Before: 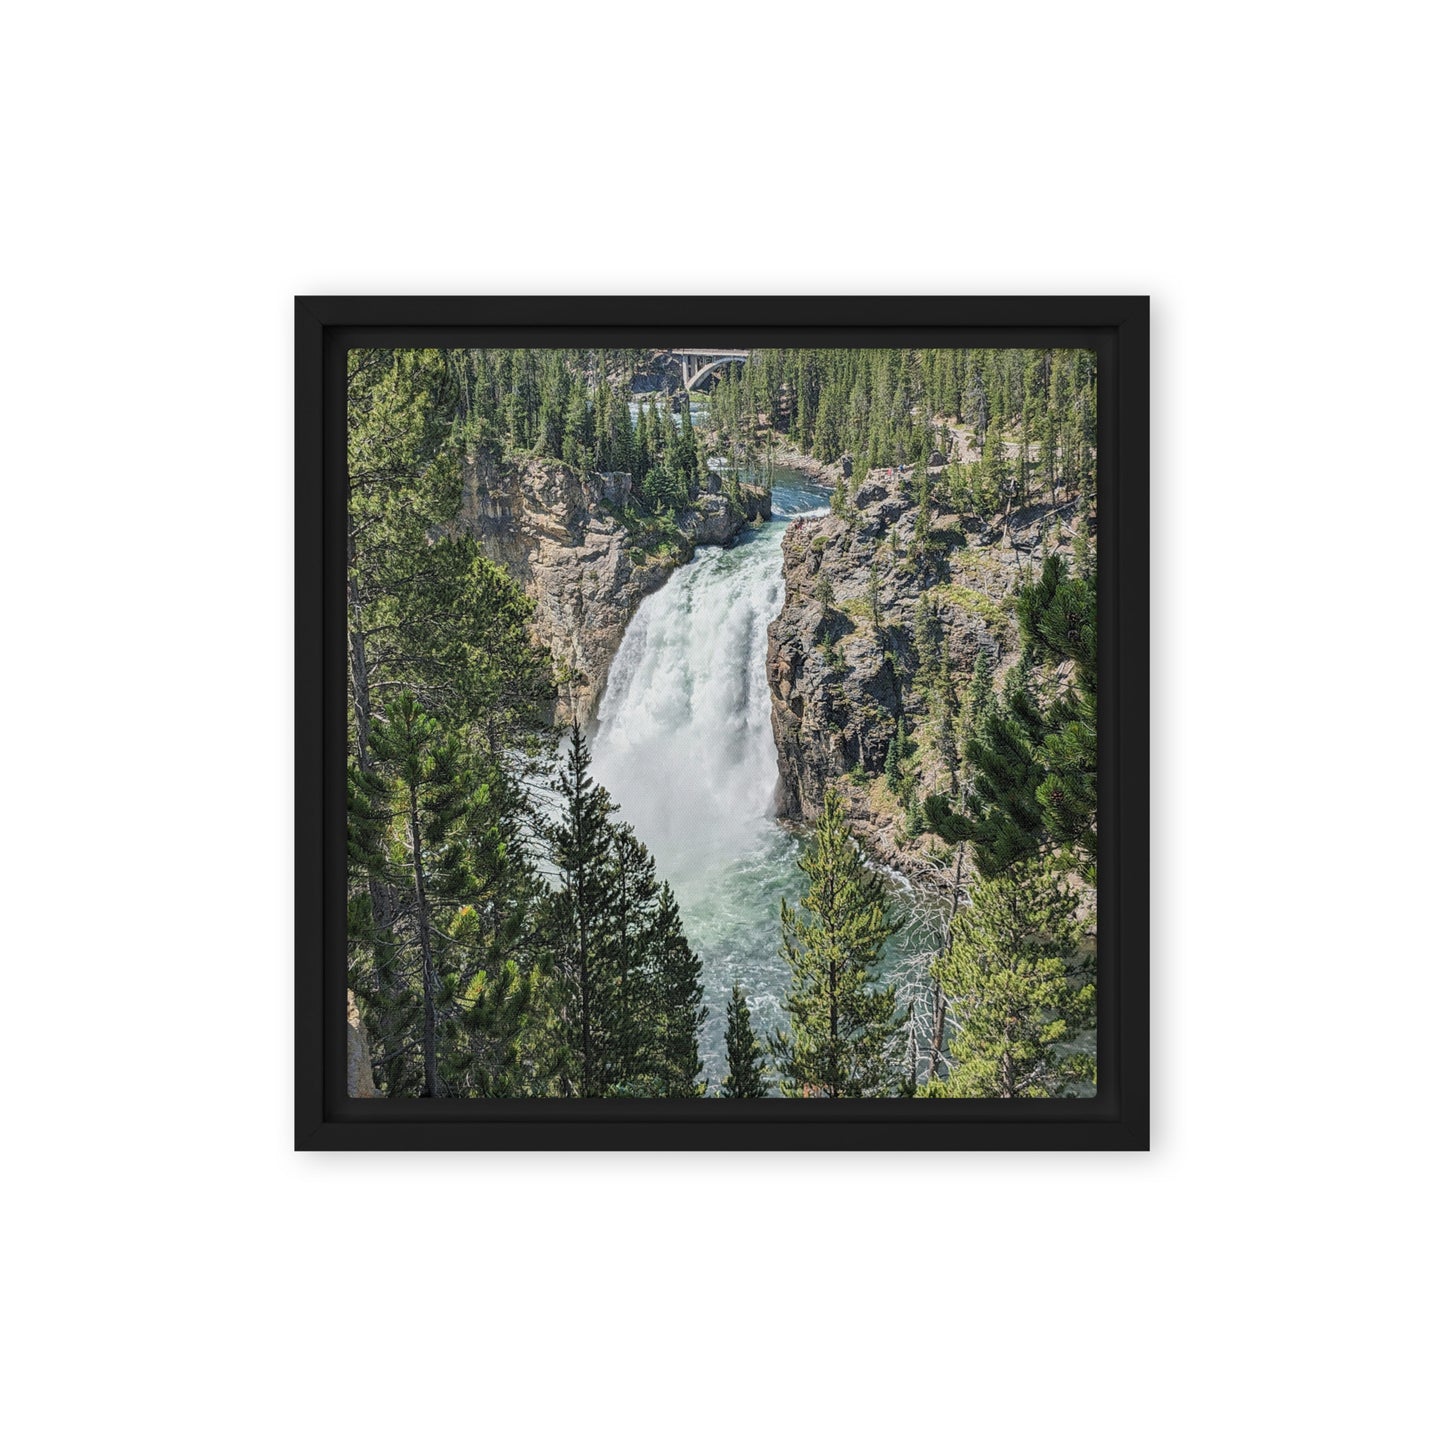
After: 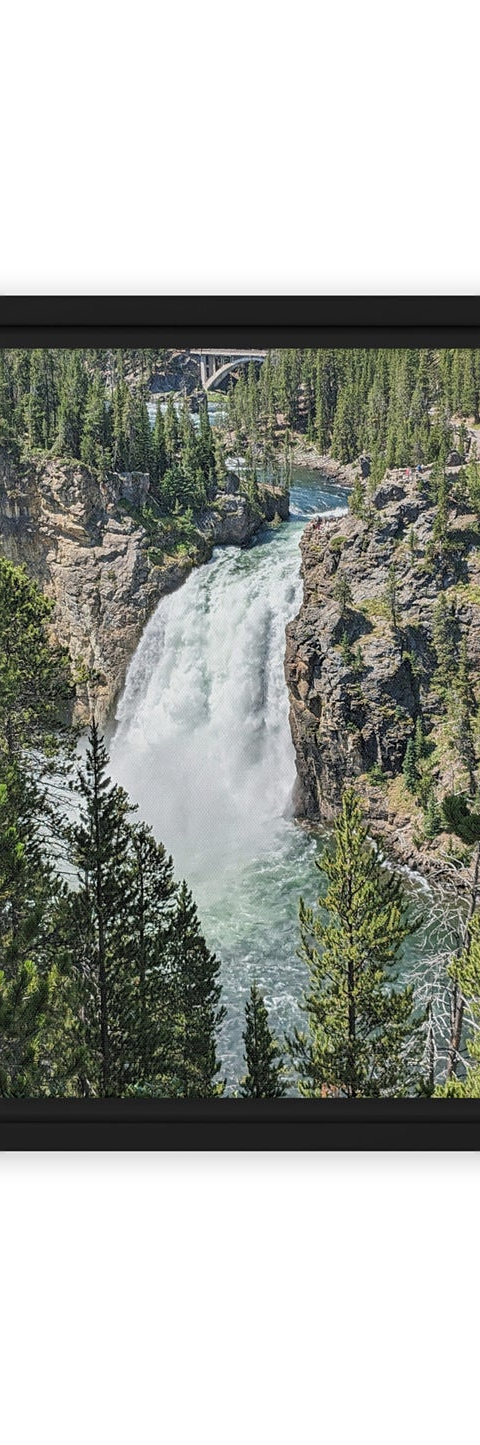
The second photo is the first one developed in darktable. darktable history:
white balance: emerald 1
crop: left 33.36%, right 33.36%
sharpen: amount 0.2
